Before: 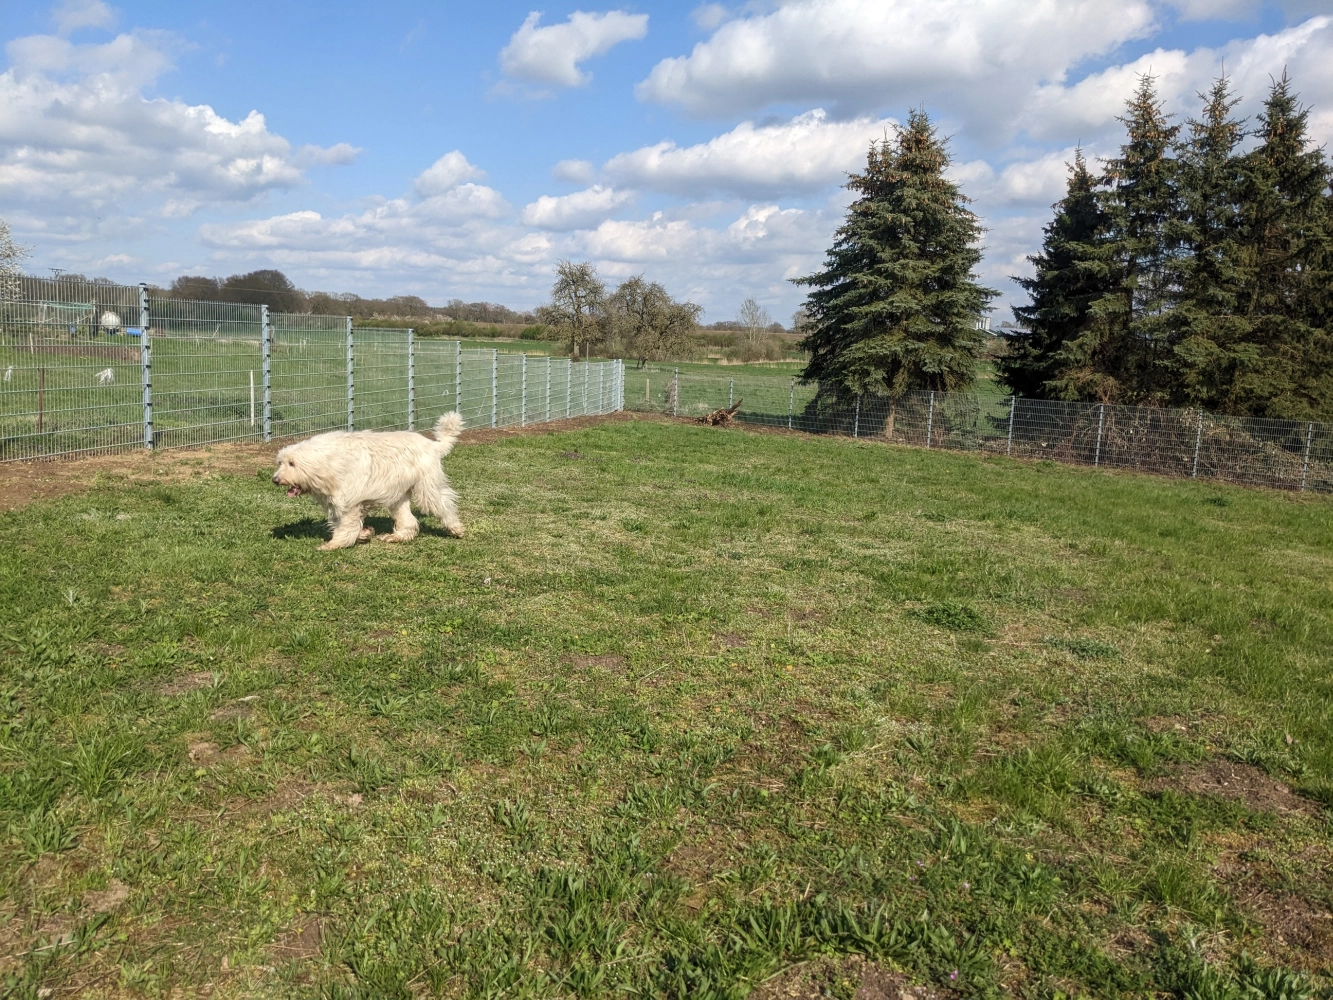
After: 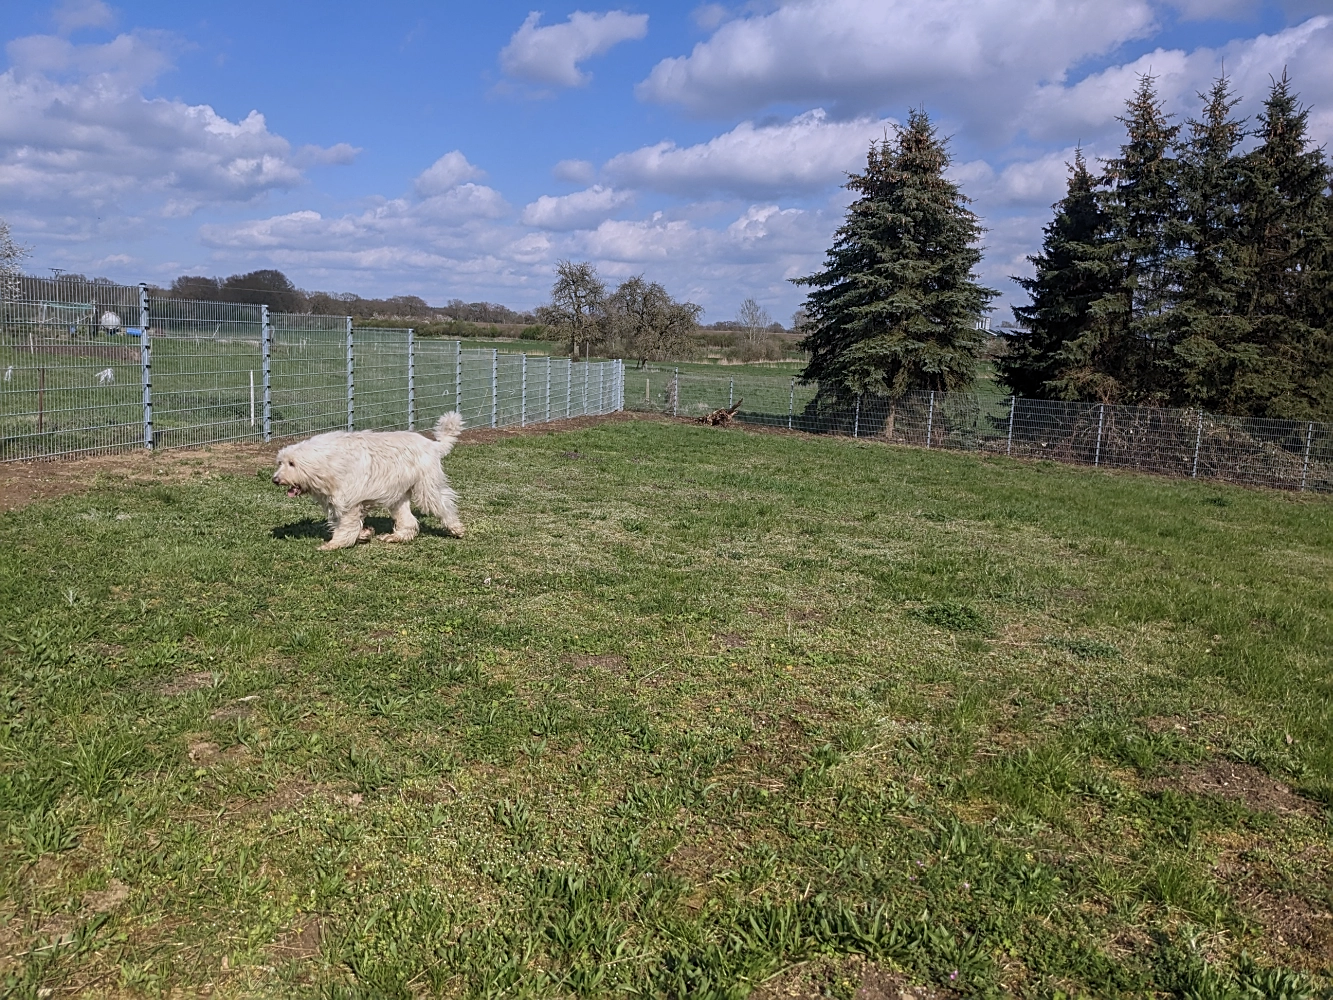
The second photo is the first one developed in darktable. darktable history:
color zones: curves: ch0 [(0.25, 0.5) (0.428, 0.473) (0.75, 0.5)]; ch1 [(0.243, 0.479) (0.398, 0.452) (0.75, 0.5)]
sharpen: on, module defaults
graduated density: hue 238.83°, saturation 50%
